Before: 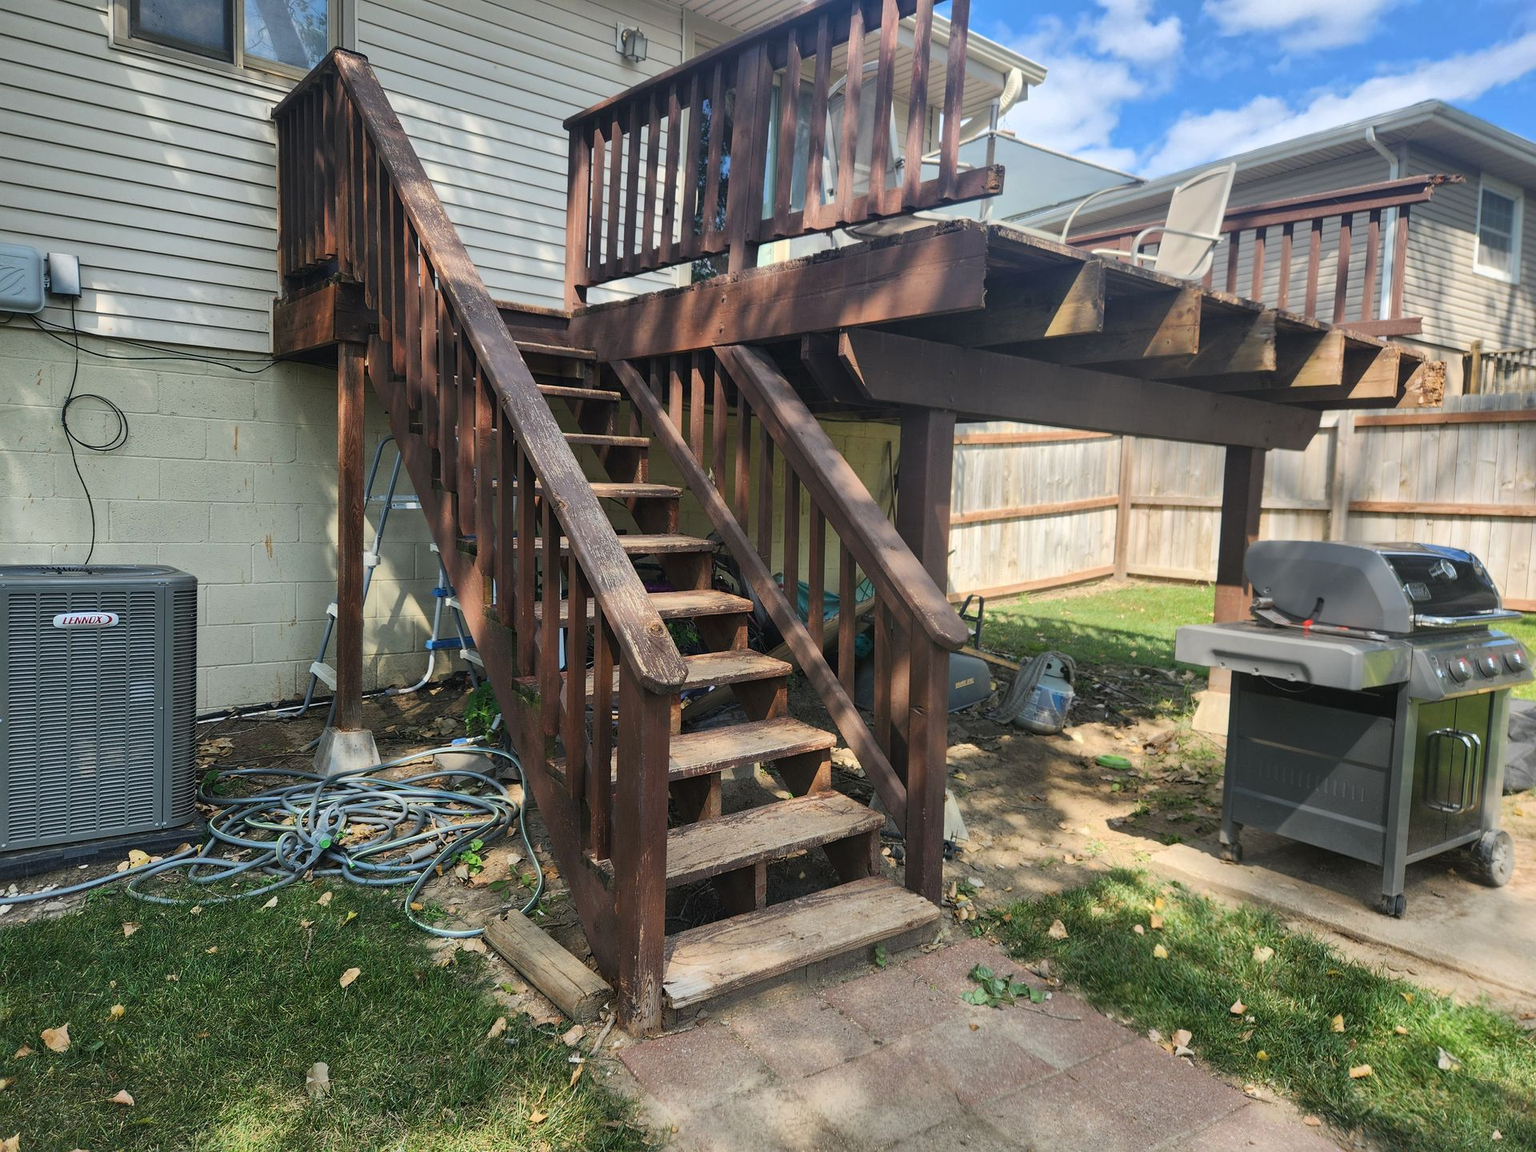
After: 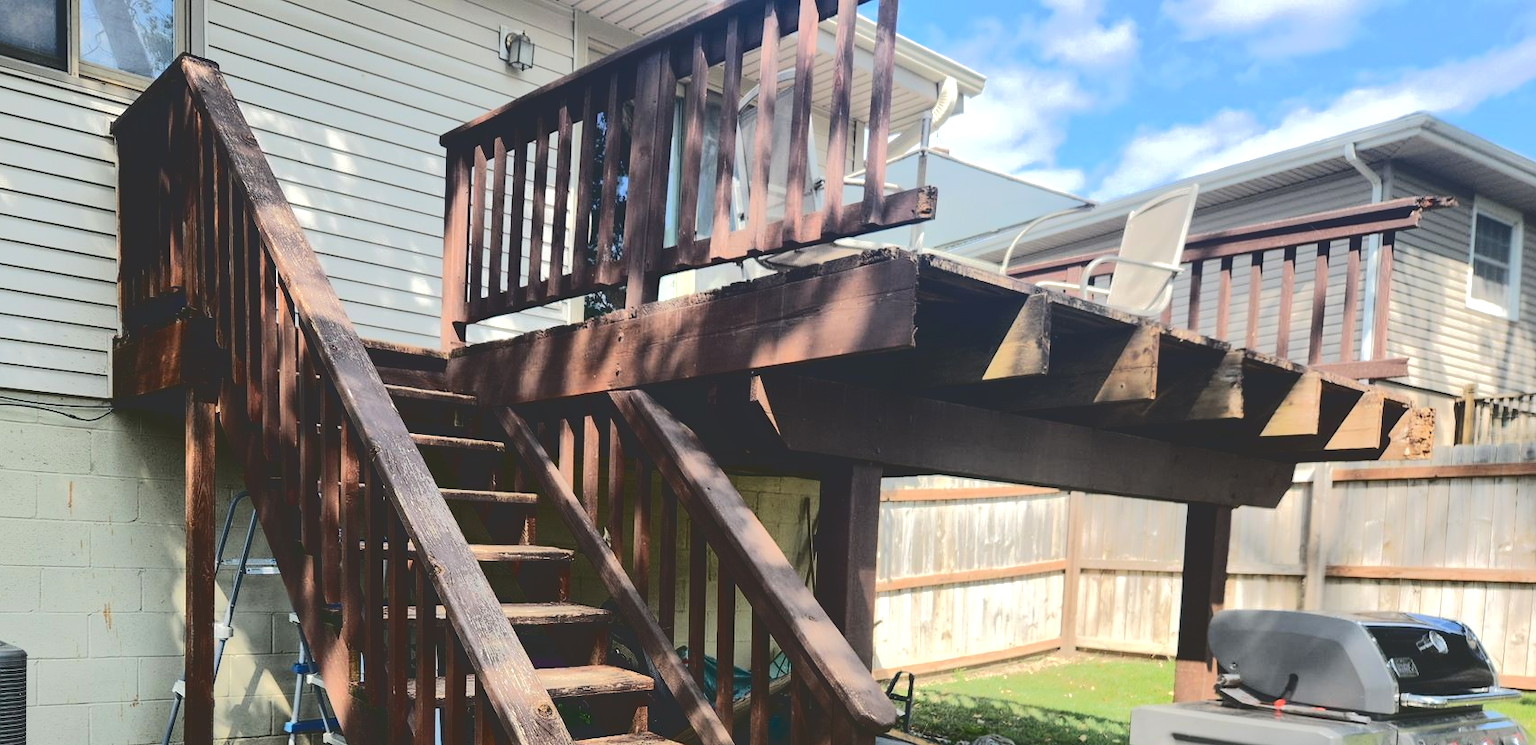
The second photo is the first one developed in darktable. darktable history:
crop and rotate: left 11.344%, bottom 42.611%
tone equalizer: -8 EV -0.391 EV, -7 EV -0.394 EV, -6 EV -0.339 EV, -5 EV -0.256 EV, -3 EV 0.215 EV, -2 EV 0.348 EV, -1 EV 0.411 EV, +0 EV 0.441 EV, edges refinement/feathering 500, mask exposure compensation -1.57 EV, preserve details guided filter
tone curve: curves: ch0 [(0, 0) (0.003, 0.185) (0.011, 0.185) (0.025, 0.187) (0.044, 0.185) (0.069, 0.185) (0.1, 0.18) (0.136, 0.18) (0.177, 0.179) (0.224, 0.202) (0.277, 0.252) (0.335, 0.343) (0.399, 0.452) (0.468, 0.553) (0.543, 0.643) (0.623, 0.717) (0.709, 0.778) (0.801, 0.82) (0.898, 0.856) (1, 1)], color space Lab, independent channels, preserve colors none
